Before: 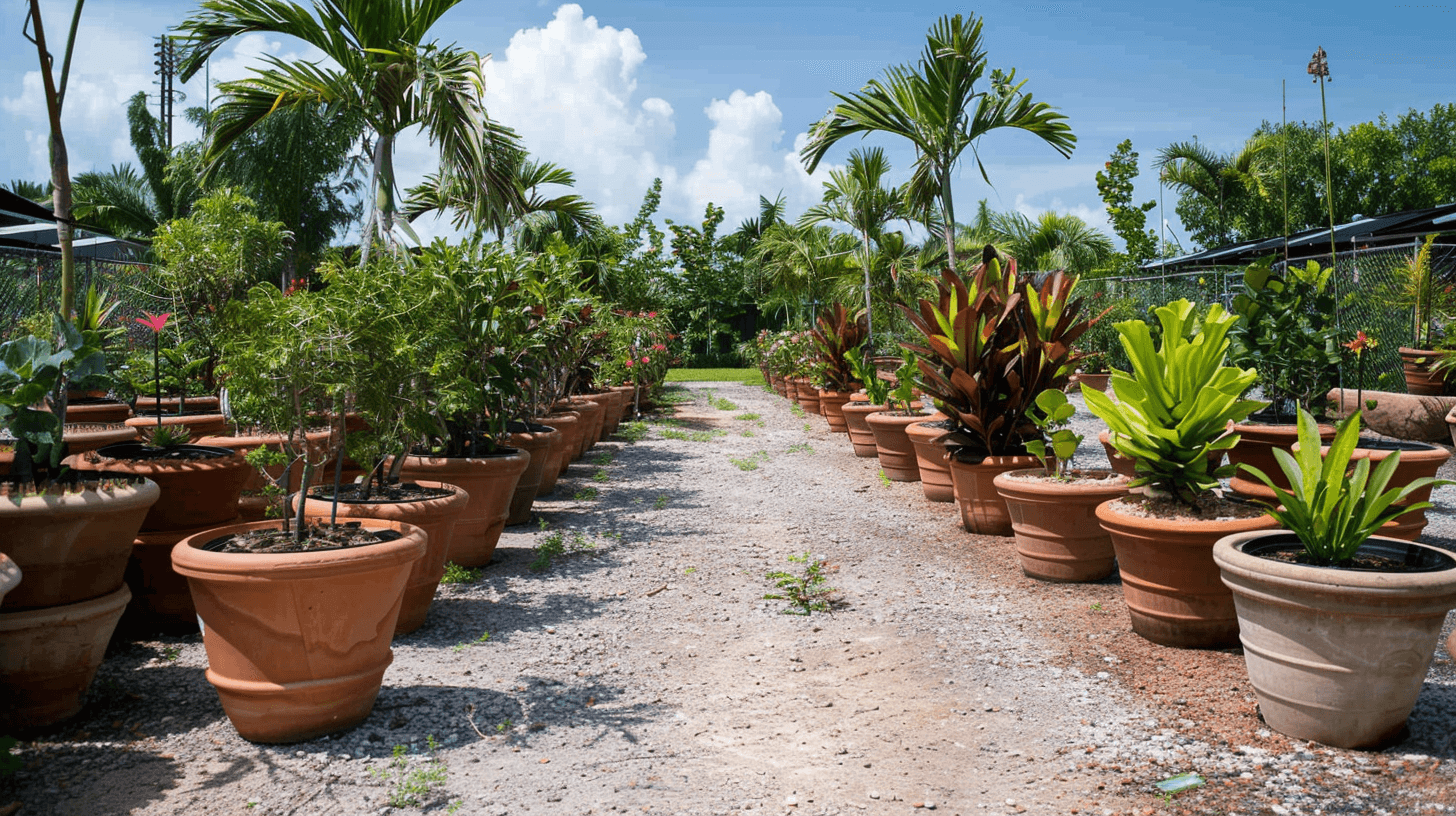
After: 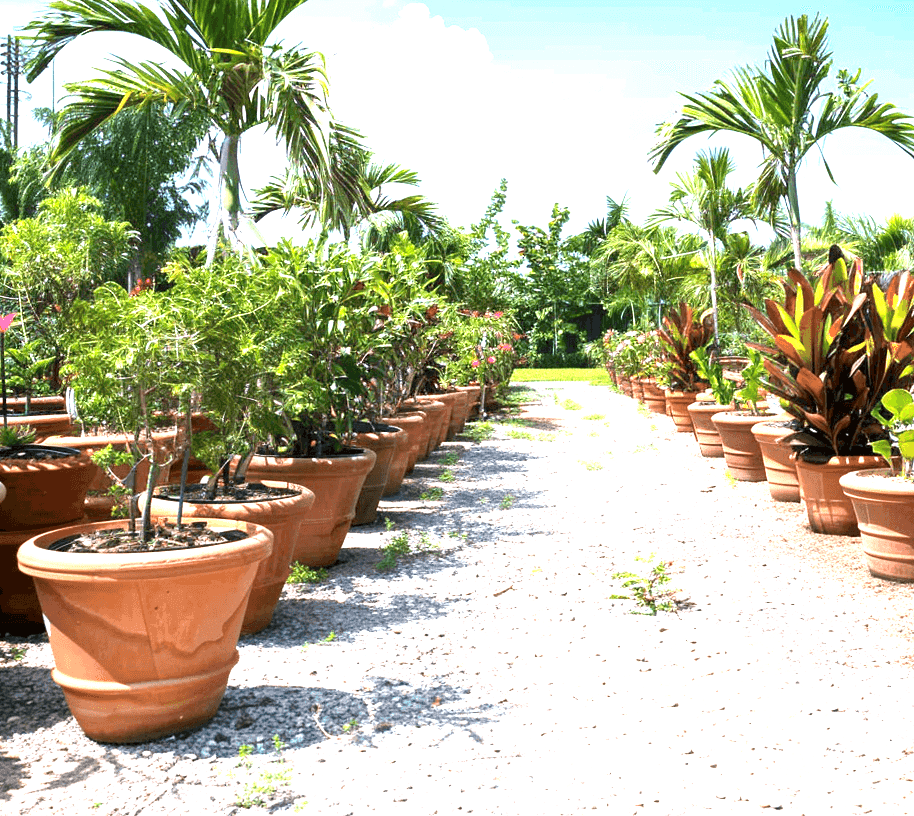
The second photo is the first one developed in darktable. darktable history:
crop: left 10.644%, right 26.528%
exposure: black level correction 0.001, exposure 1.822 EV, compensate exposure bias true, compensate highlight preservation false
